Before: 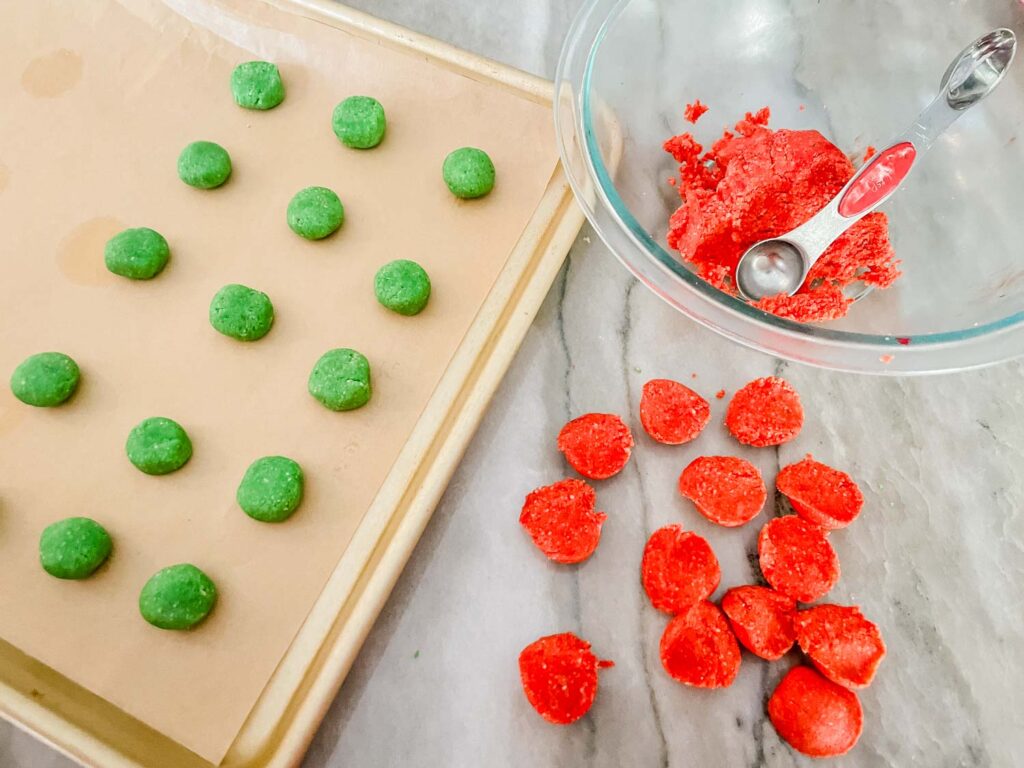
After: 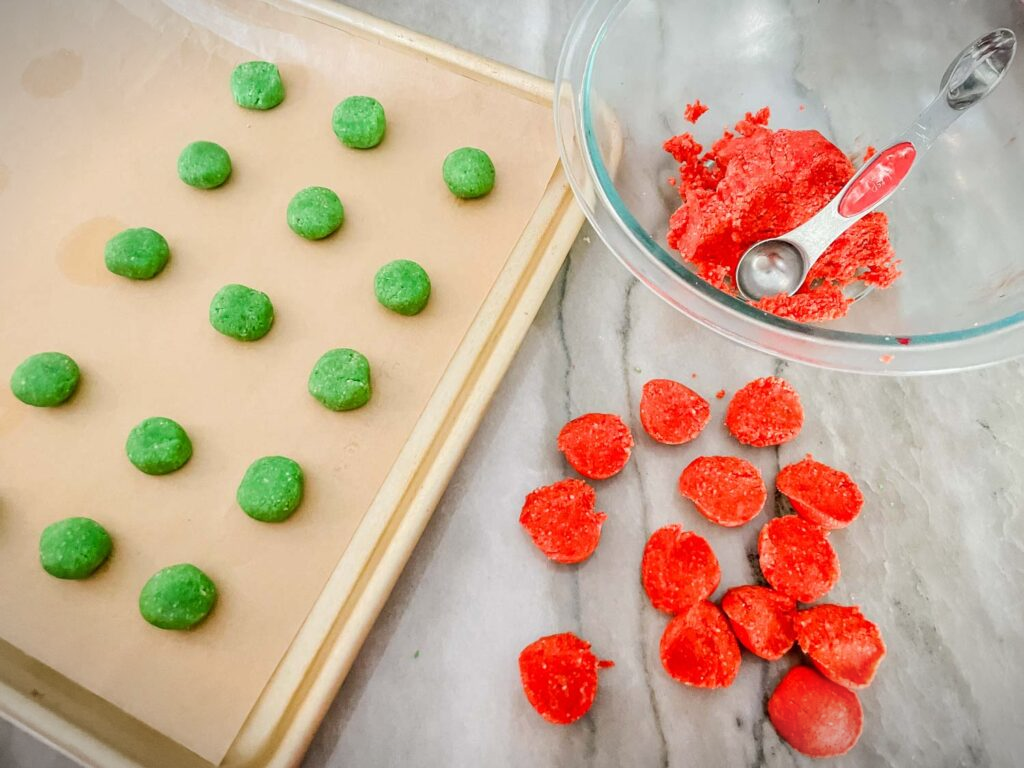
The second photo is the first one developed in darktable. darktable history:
vignetting: fall-off start 99.99%, width/height ratio 1.308
